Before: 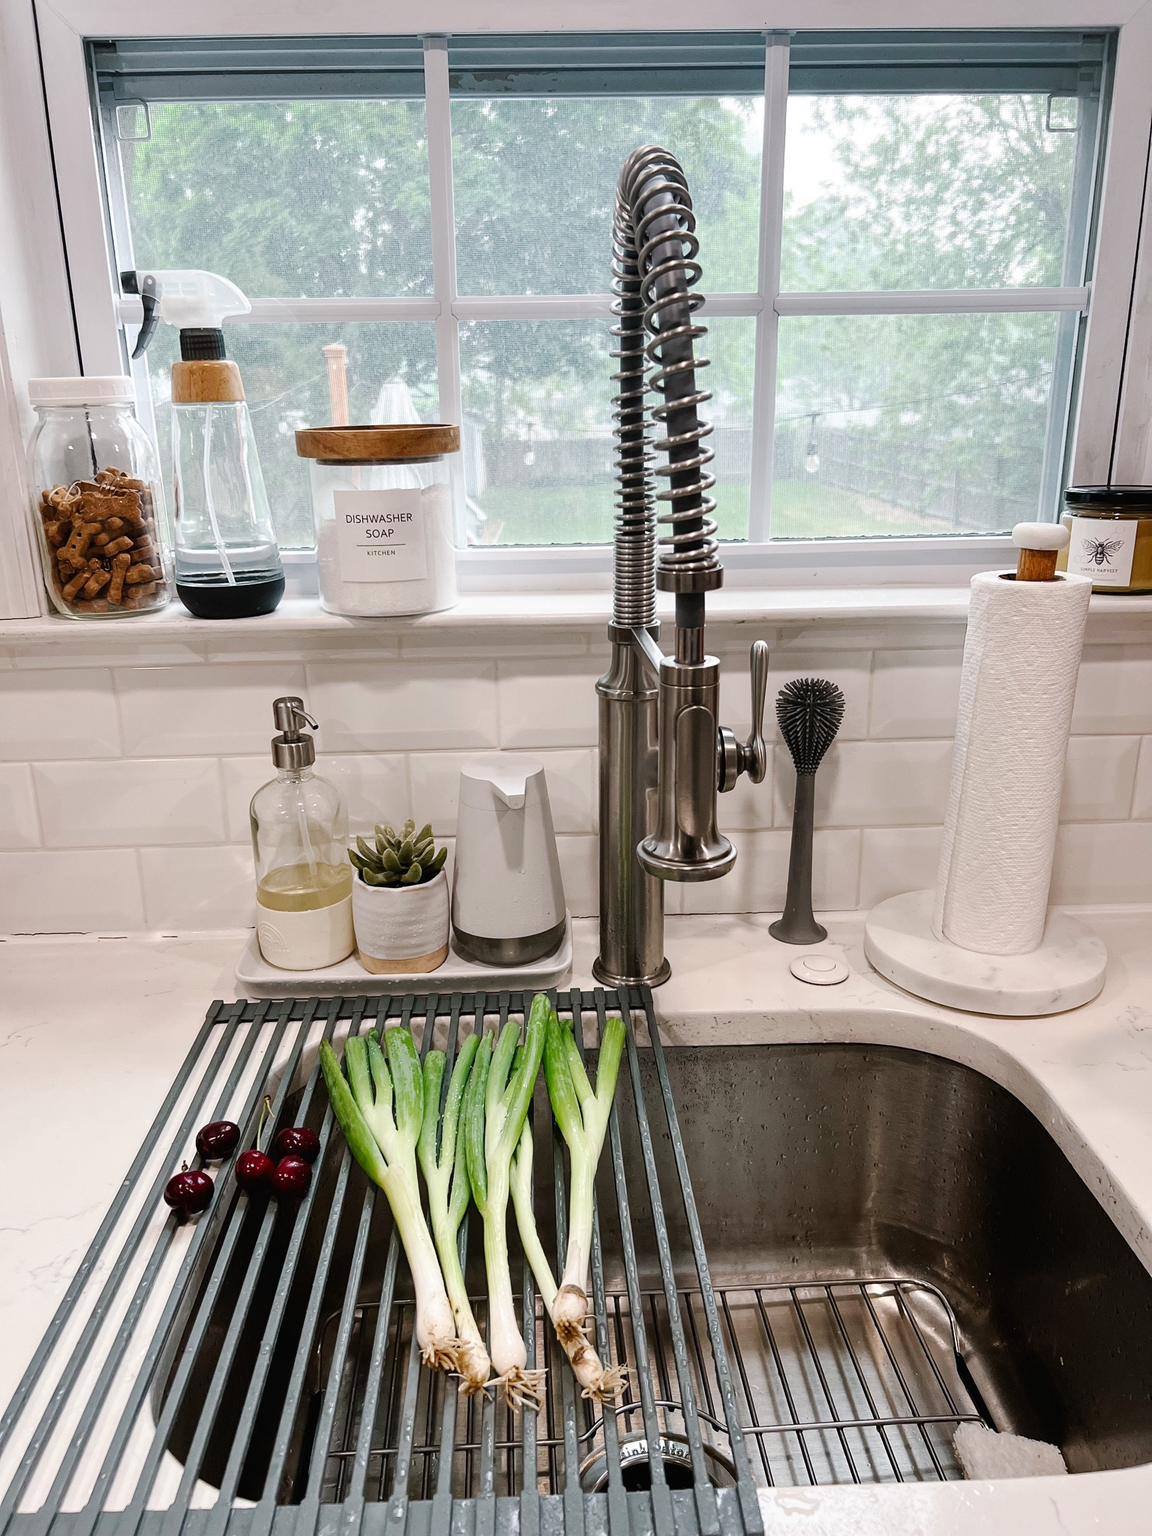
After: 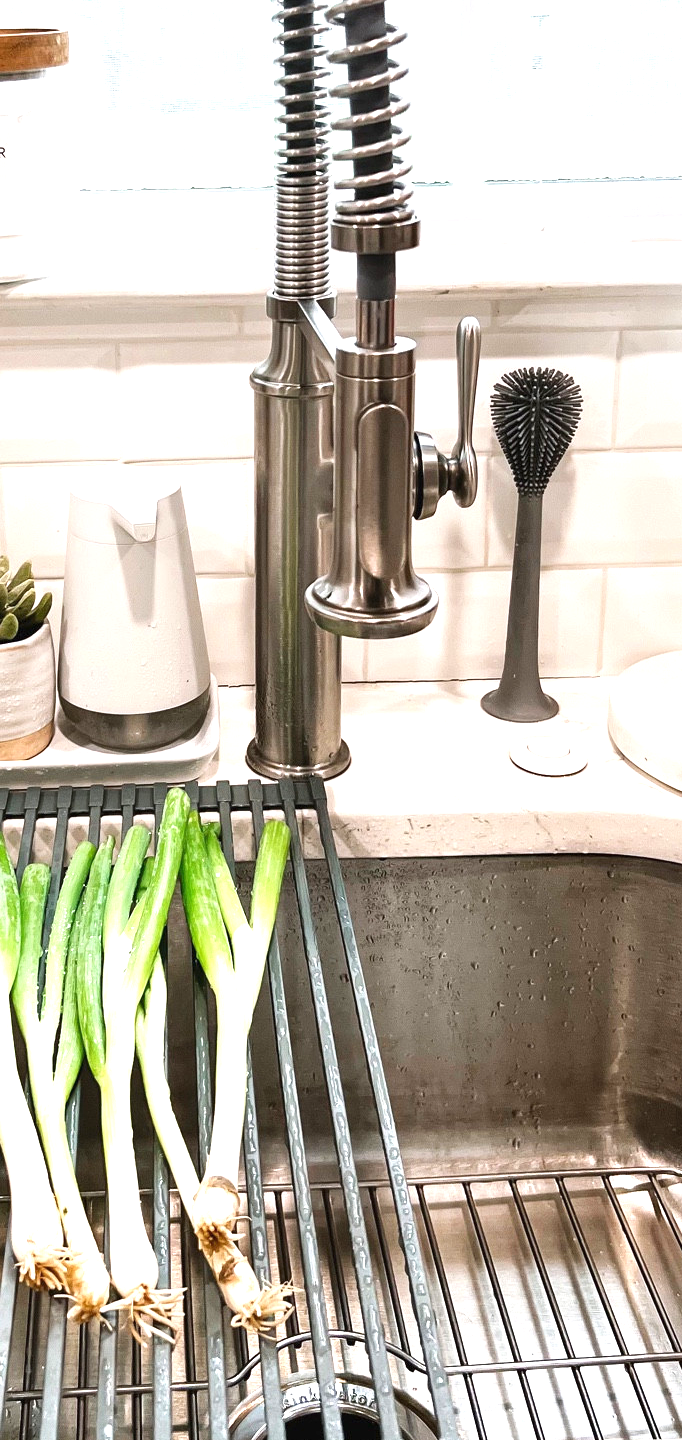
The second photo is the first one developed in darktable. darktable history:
exposure: black level correction 0, exposure 1.2 EV, compensate highlight preservation false
crop: left 35.432%, top 26.233%, right 20.145%, bottom 3.432%
